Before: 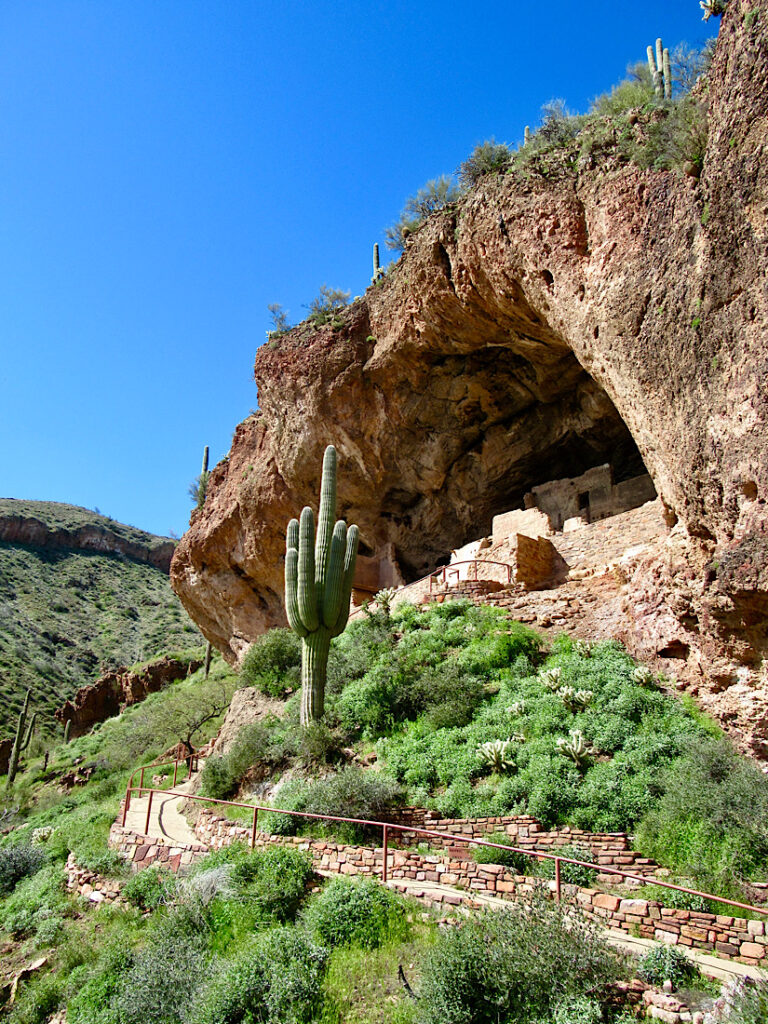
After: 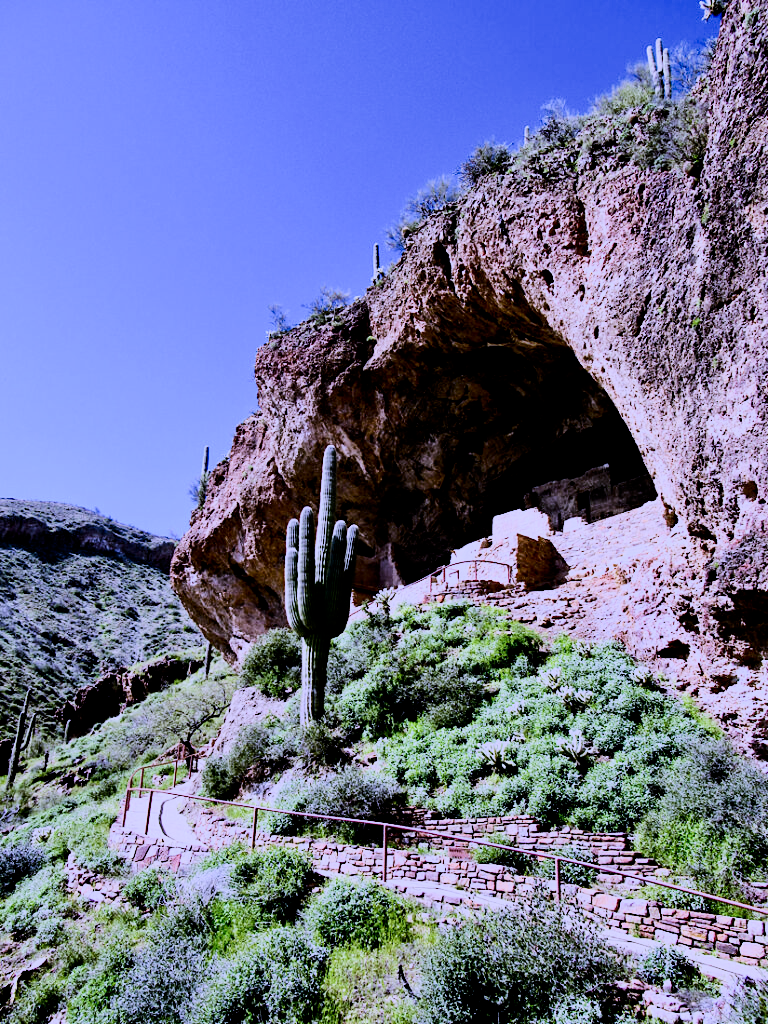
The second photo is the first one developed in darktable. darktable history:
white balance: red 0.98, blue 1.61
filmic rgb: black relative exposure -3.21 EV, white relative exposure 7.02 EV, hardness 1.46, contrast 1.35
contrast brightness saturation: contrast 0.28
